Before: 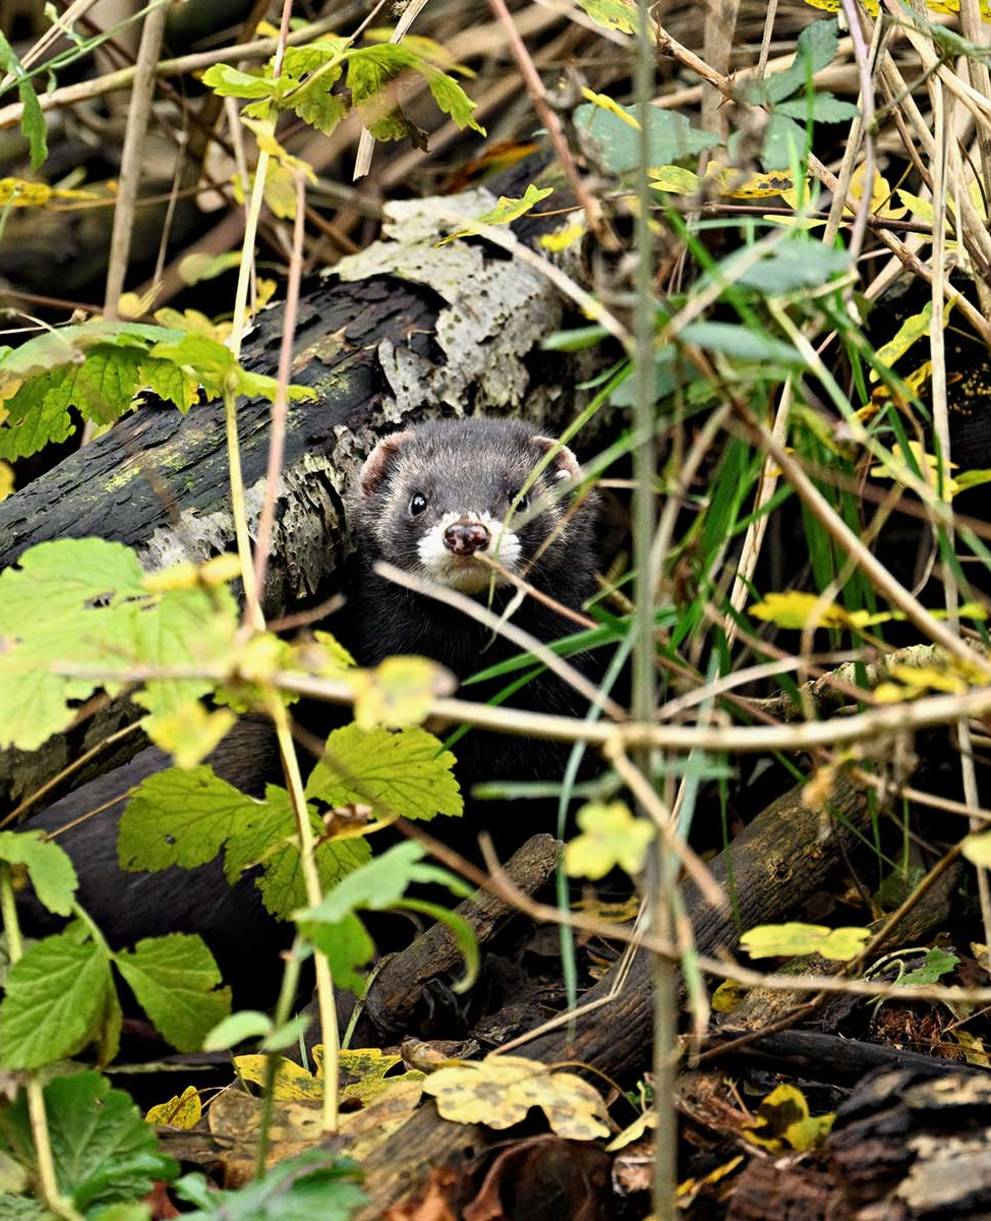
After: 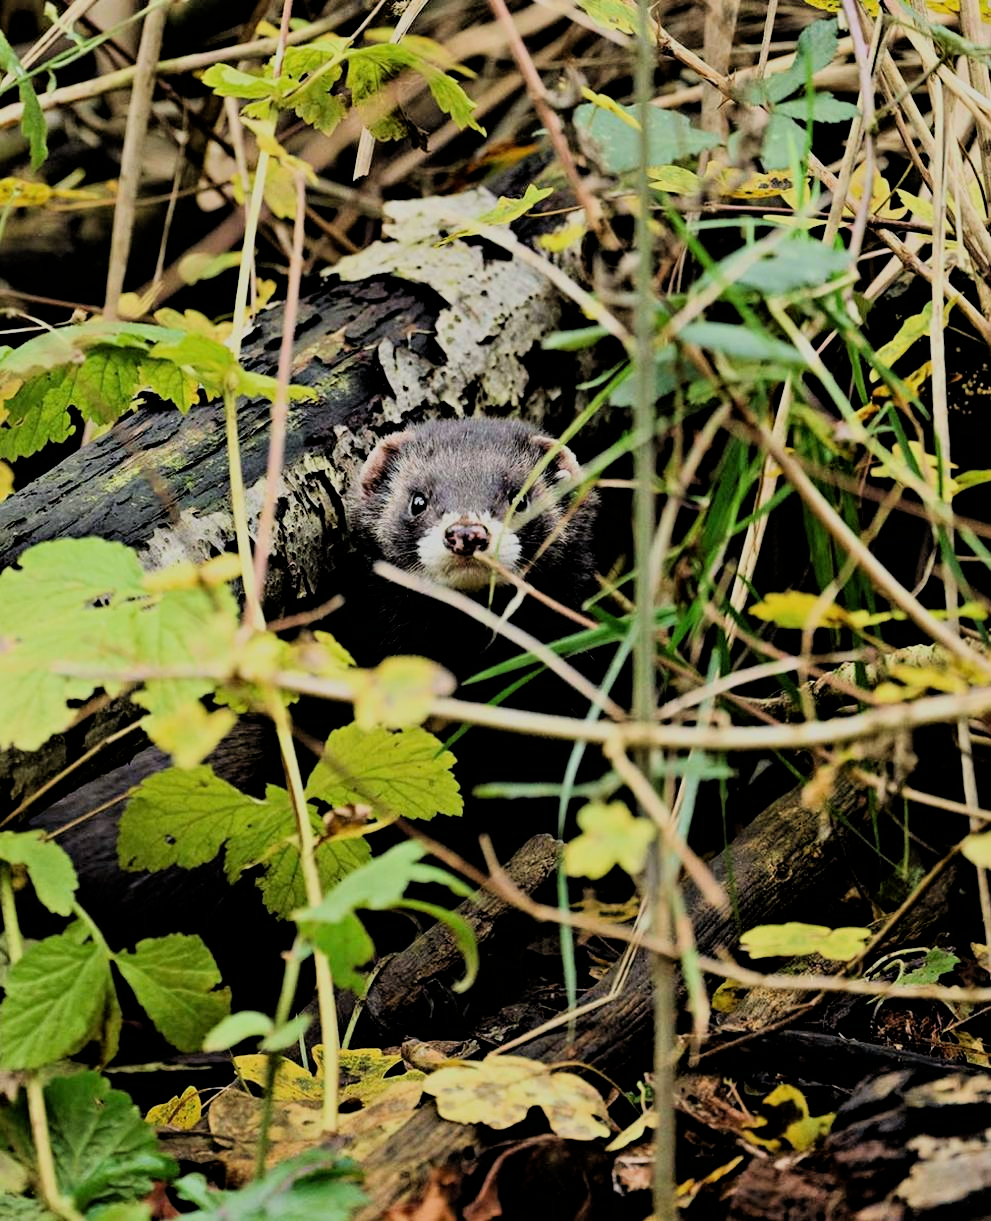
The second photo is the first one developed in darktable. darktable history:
filmic rgb: black relative exposure -4.14 EV, white relative exposure 5.1 EV, hardness 2.11, contrast 1.165
velvia: strength 21.76%
